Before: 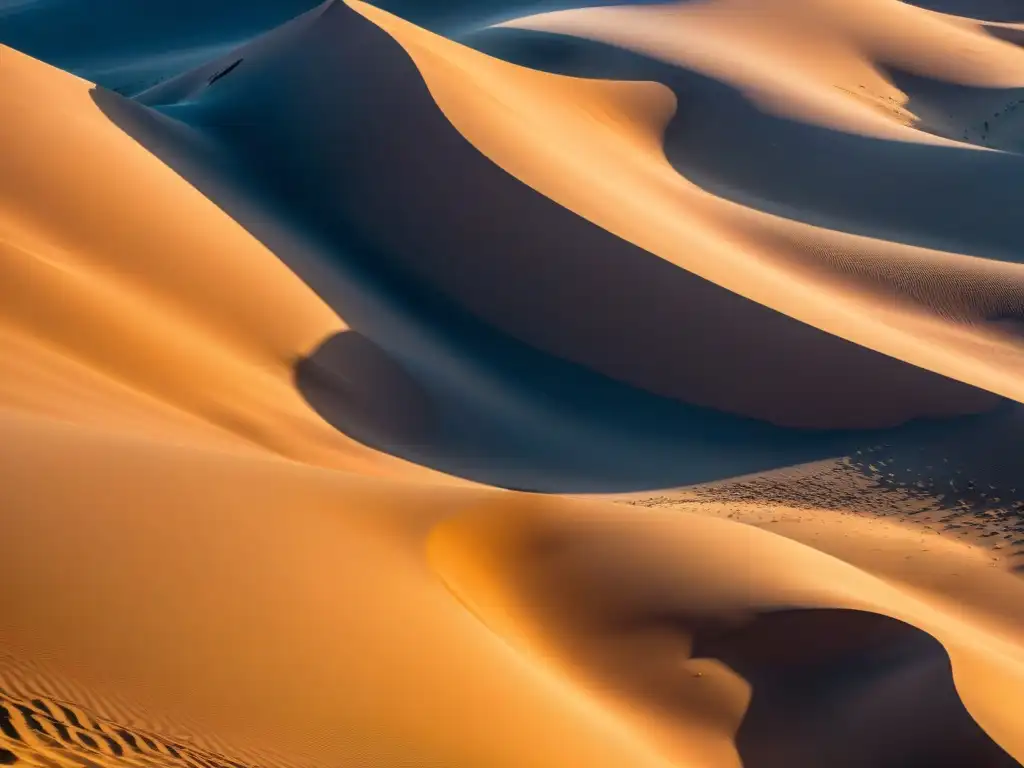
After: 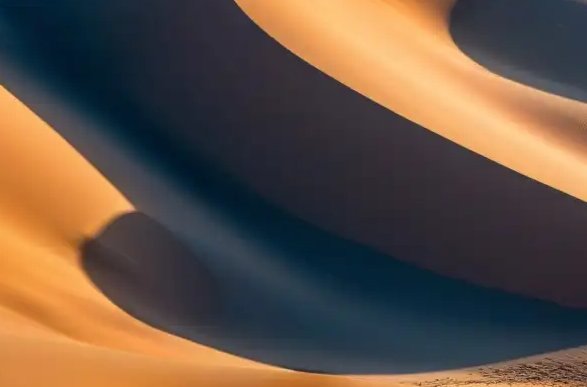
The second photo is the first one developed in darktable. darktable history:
crop: left 20.901%, top 15.574%, right 21.723%, bottom 34.012%
